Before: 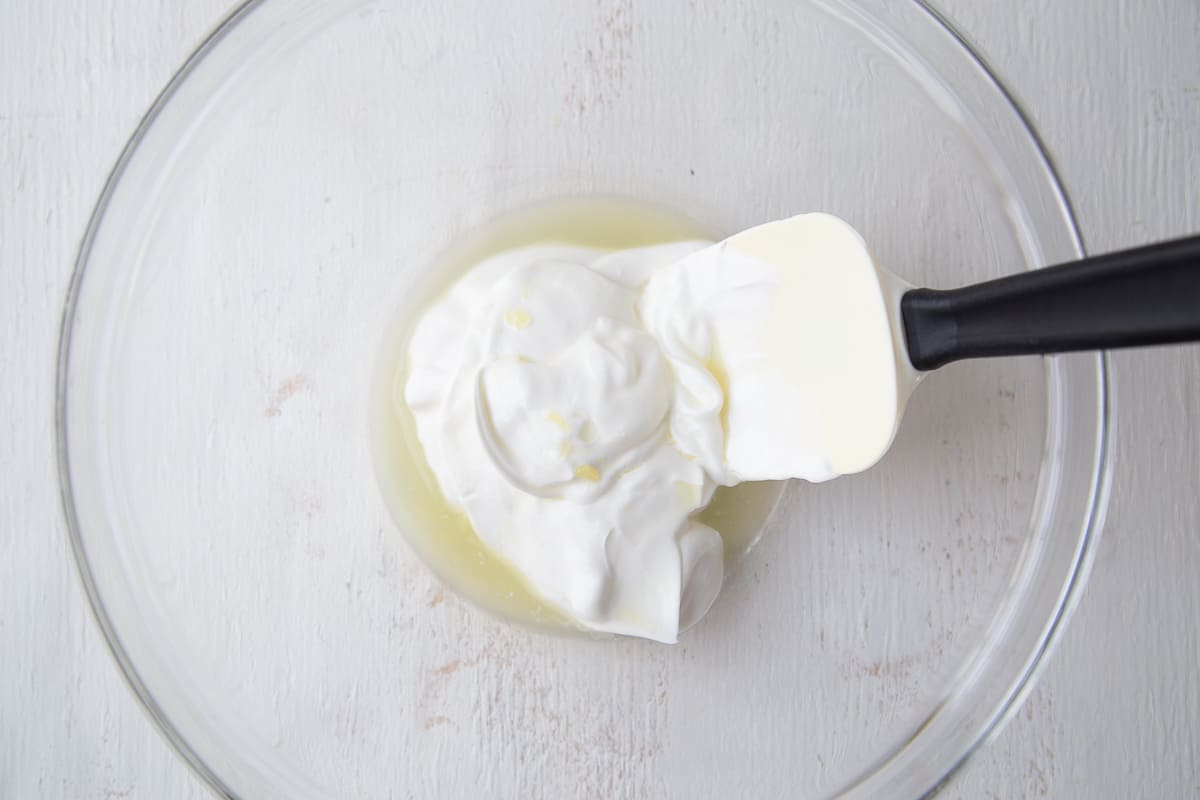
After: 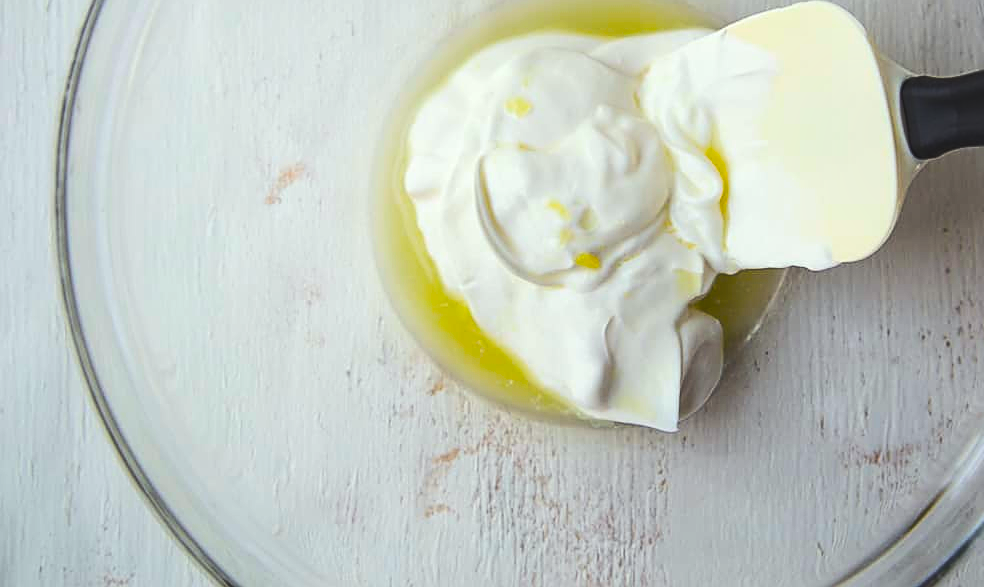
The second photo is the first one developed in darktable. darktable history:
exposure: black level correction -0.023, exposure -0.039 EV, compensate highlight preservation false
crop: top 26.531%, right 17.959%
color balance rgb: linear chroma grading › global chroma 40.15%, perceptual saturation grading › global saturation 60.58%, perceptual saturation grading › highlights 20.44%, perceptual saturation grading › shadows -50.36%, perceptual brilliance grading › highlights 2.19%, perceptual brilliance grading › mid-tones -50.36%, perceptual brilliance grading › shadows -50.36%
color correction: highlights a* -4.73, highlights b* 5.06, saturation 0.97
local contrast: detail 110%
sharpen: on, module defaults
haze removal: compatibility mode true, adaptive false
